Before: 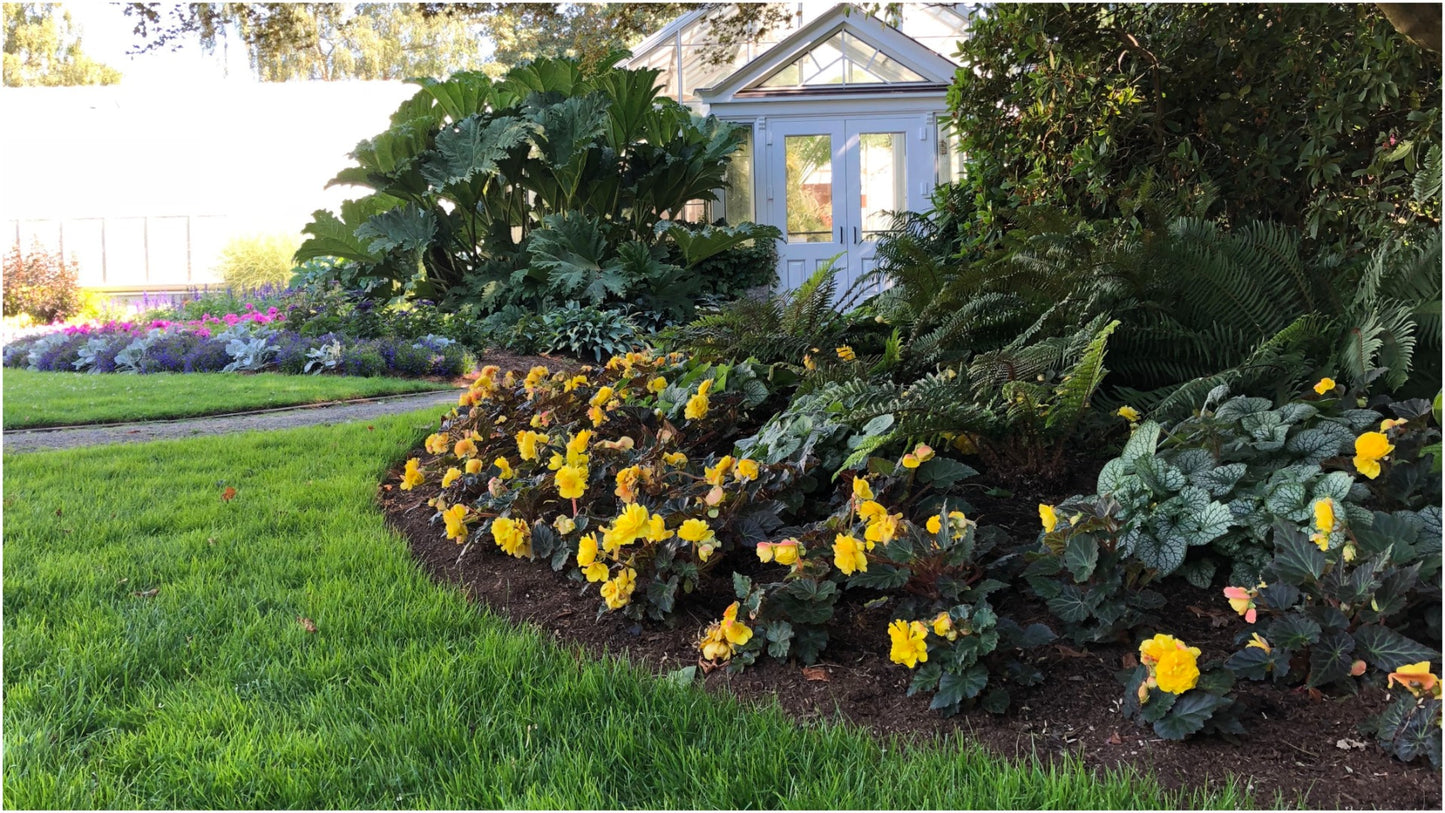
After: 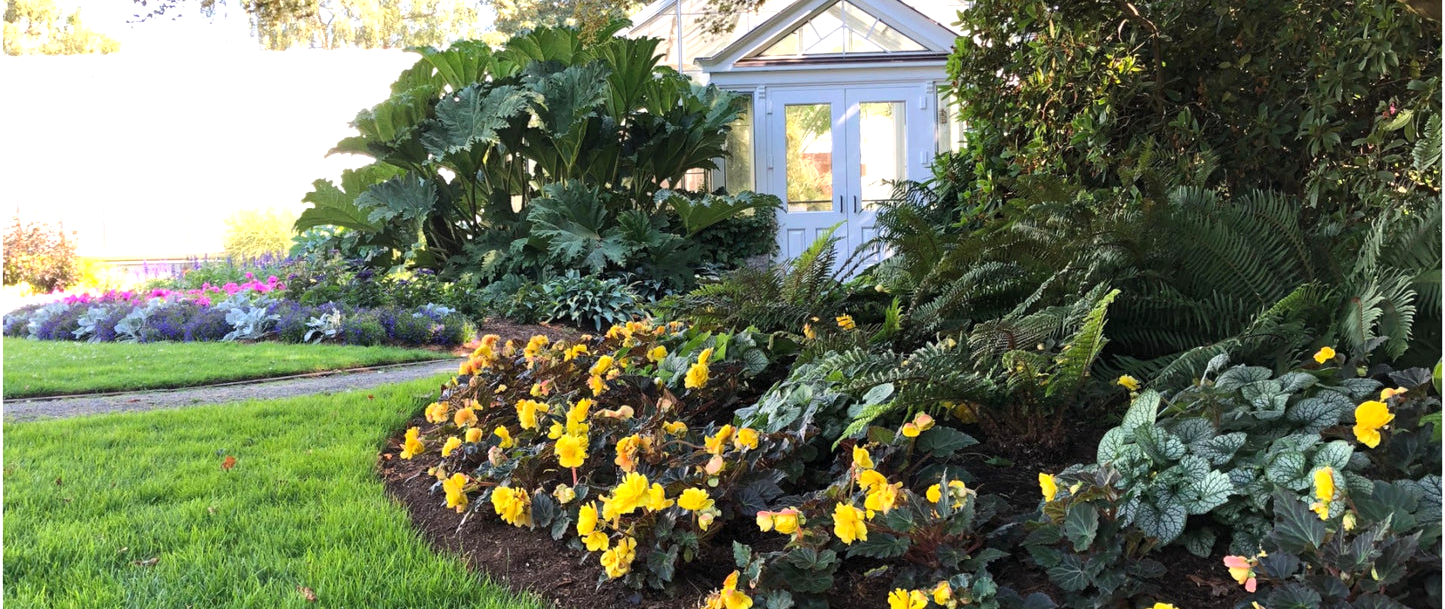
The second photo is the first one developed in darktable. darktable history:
crop: top 3.857%, bottom 21.132%
exposure: exposure 0.507 EV, compensate highlight preservation false
